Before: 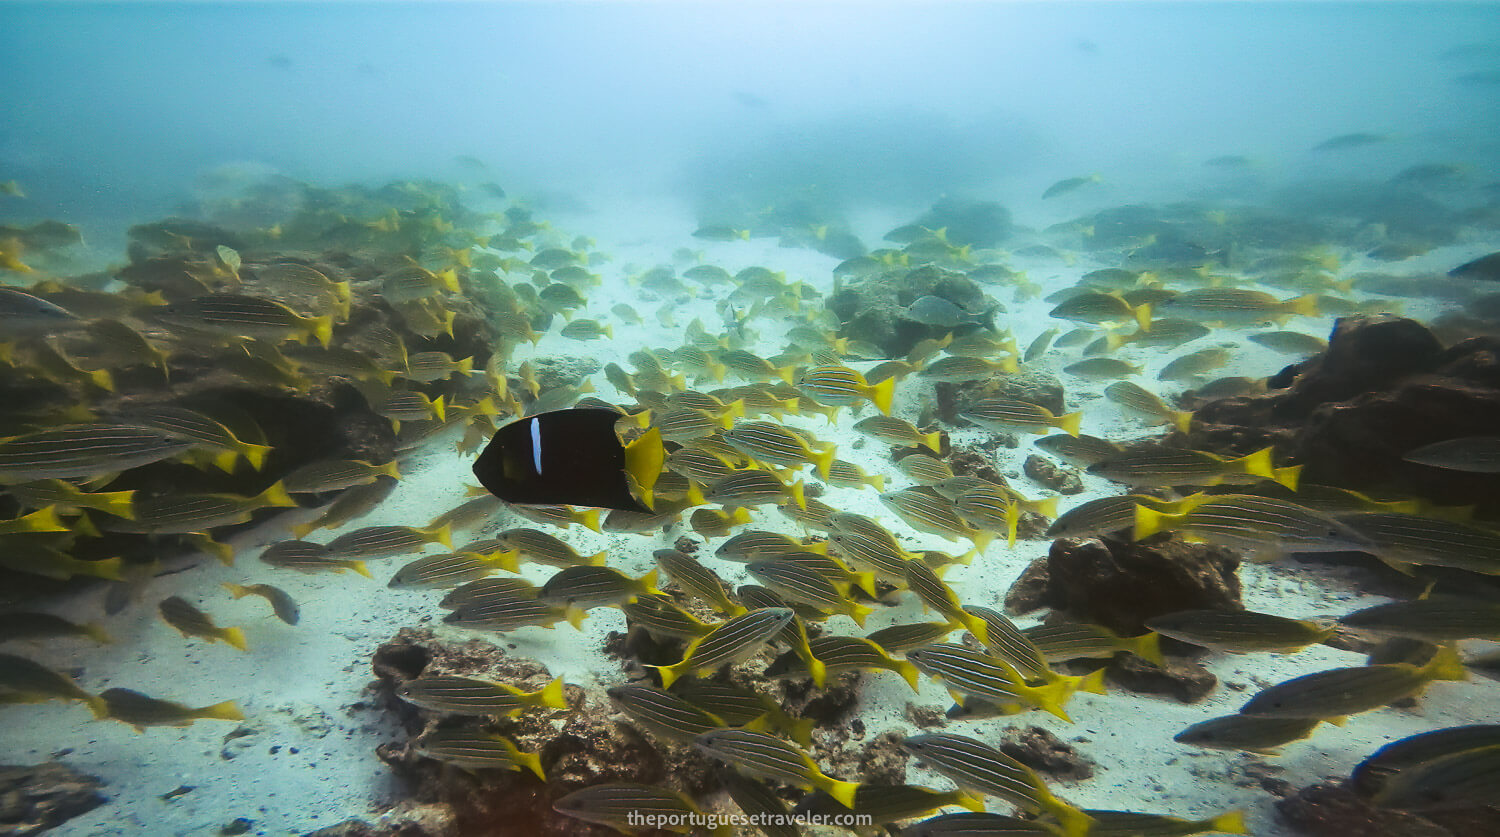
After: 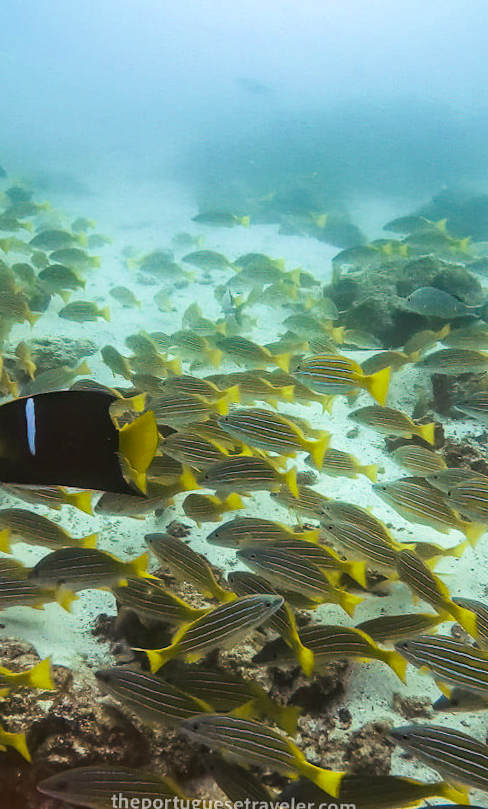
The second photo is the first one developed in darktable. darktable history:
crop: left 33.36%, right 33.36%
haze removal: compatibility mode true, adaptive false
rotate and perspective: rotation 1.57°, crop left 0.018, crop right 0.982, crop top 0.039, crop bottom 0.961
local contrast: detail 117%
